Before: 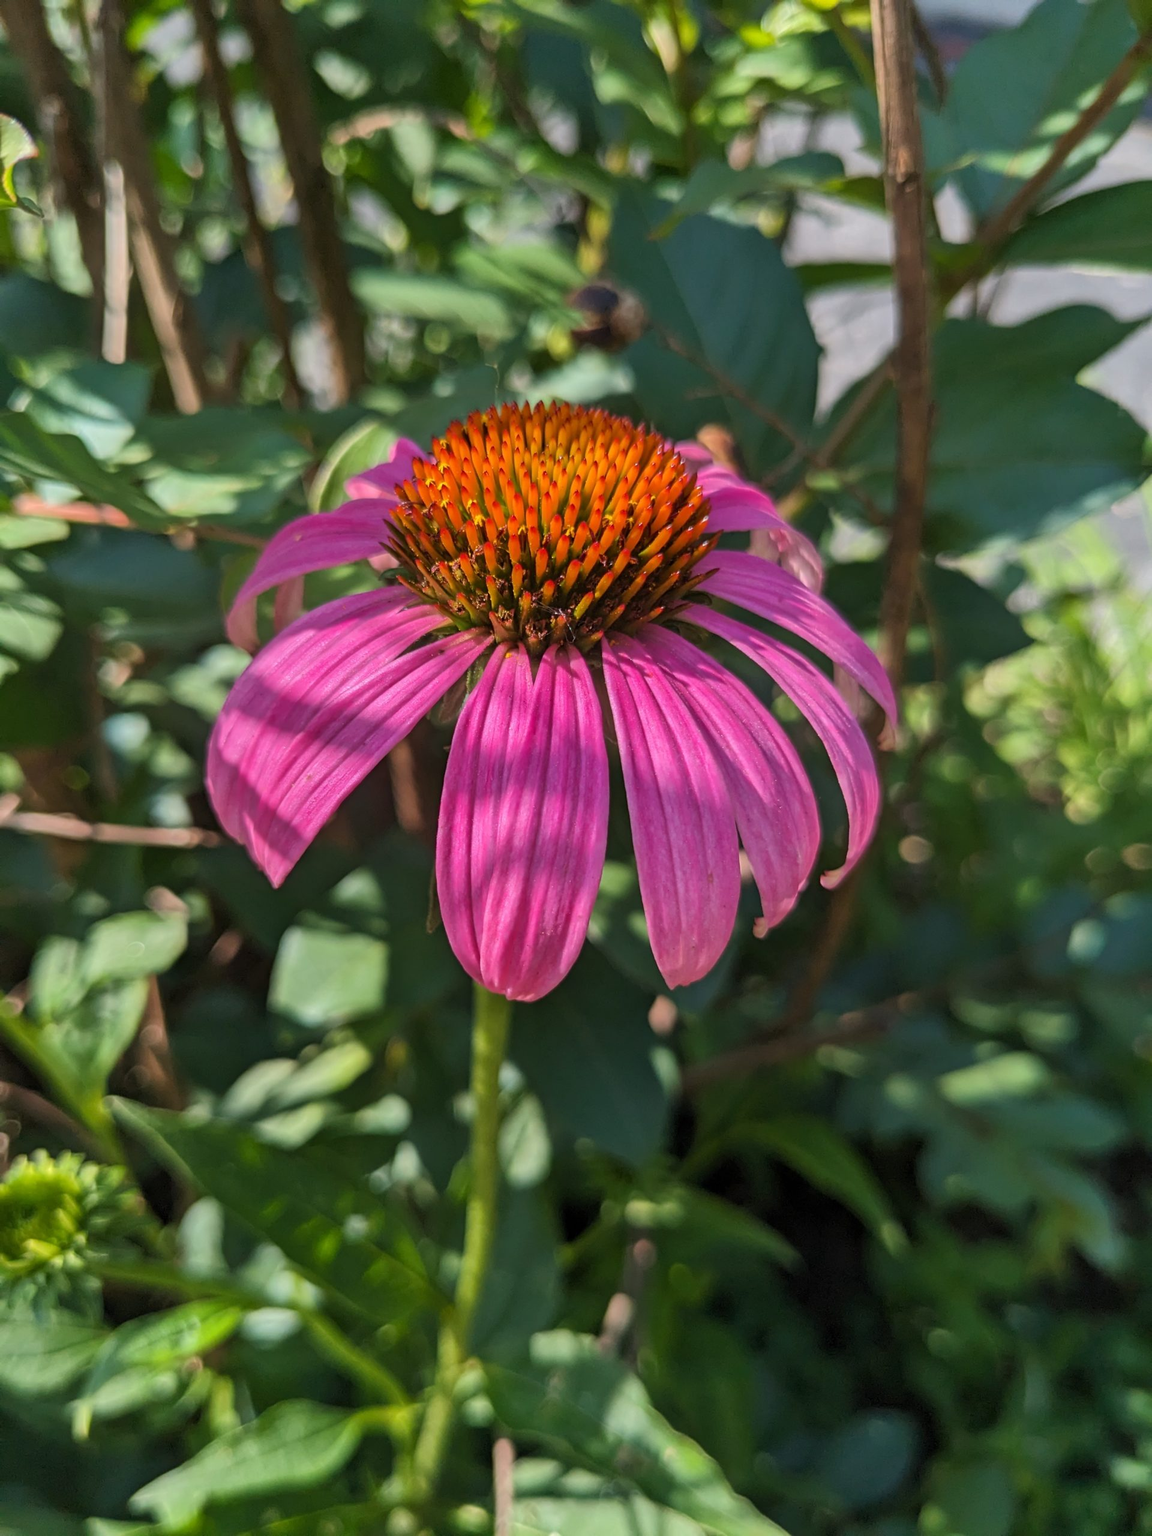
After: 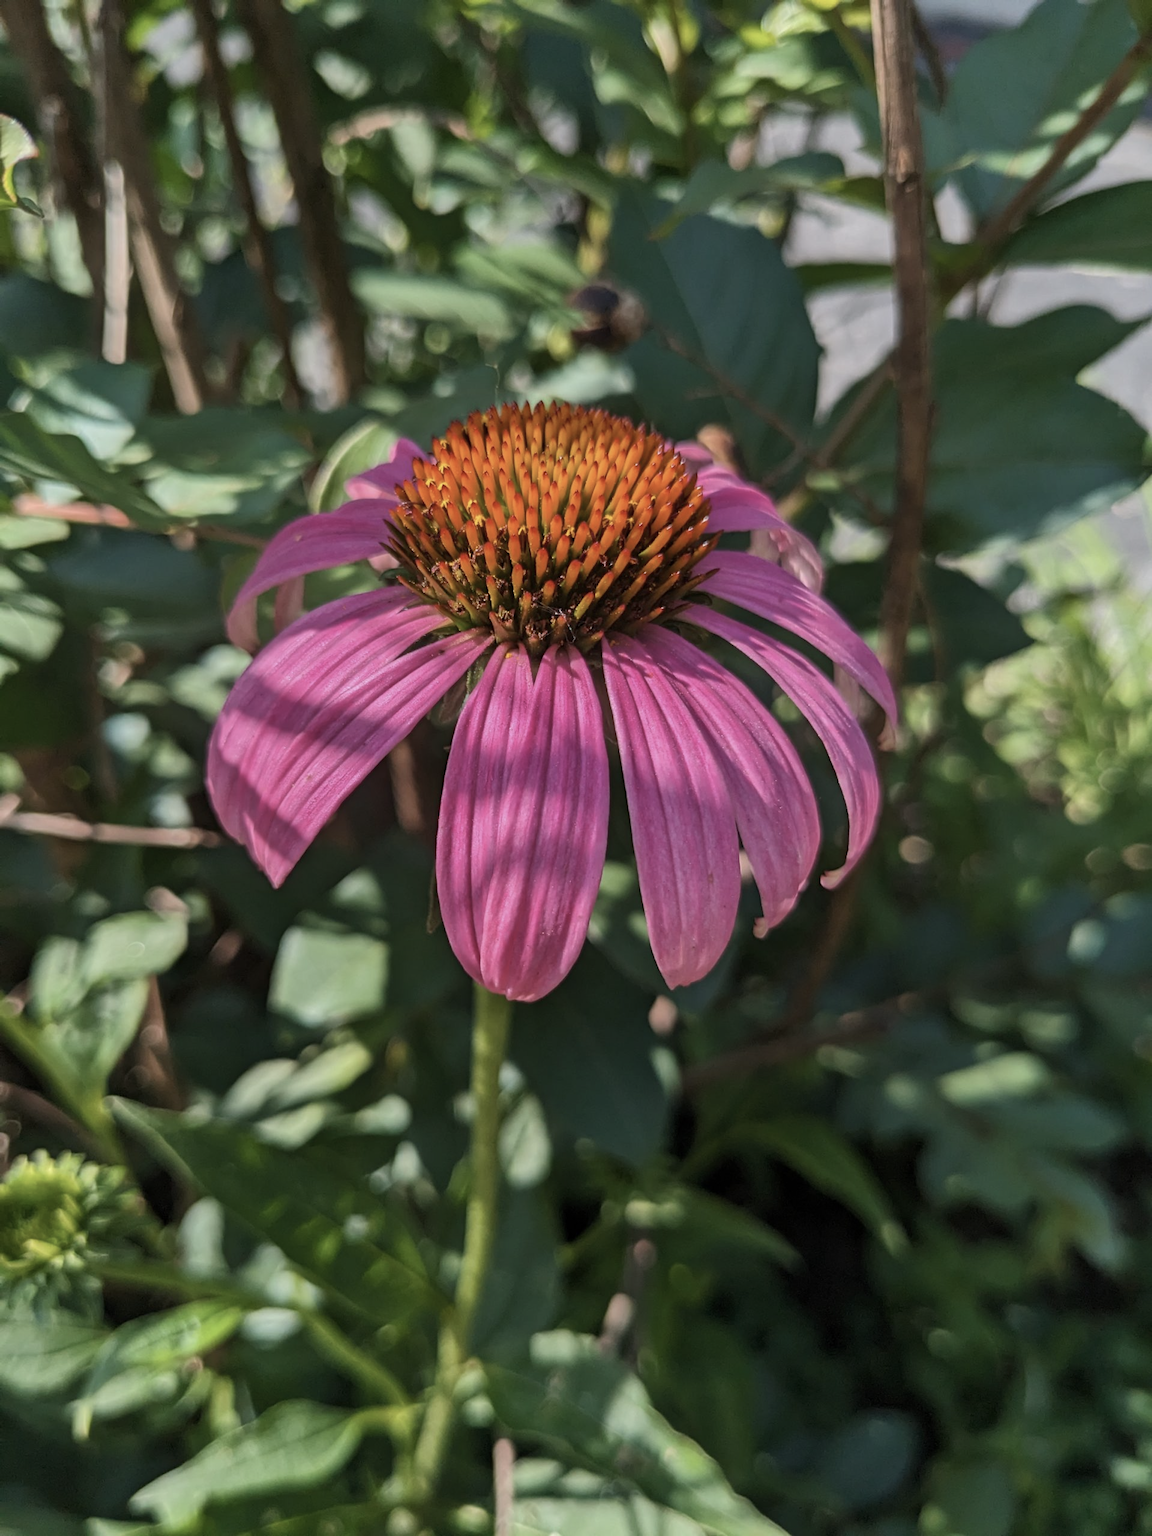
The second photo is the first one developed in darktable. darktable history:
exposure: exposure -0.139 EV, compensate exposure bias true, compensate highlight preservation false
contrast brightness saturation: contrast 0.096, saturation -0.295
